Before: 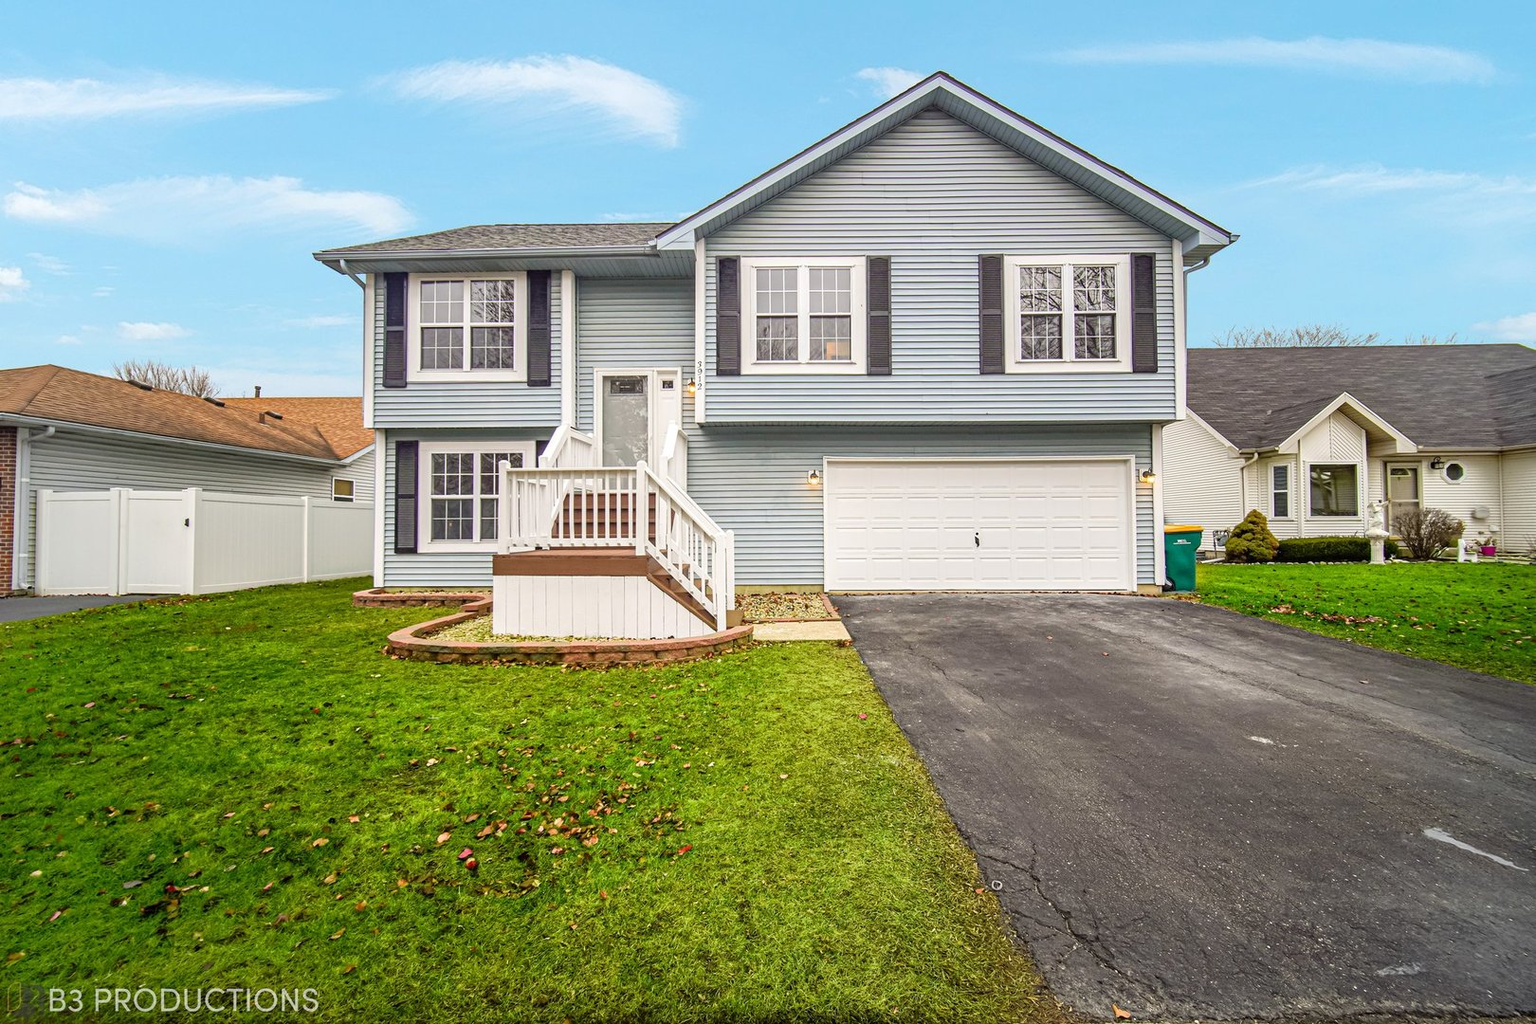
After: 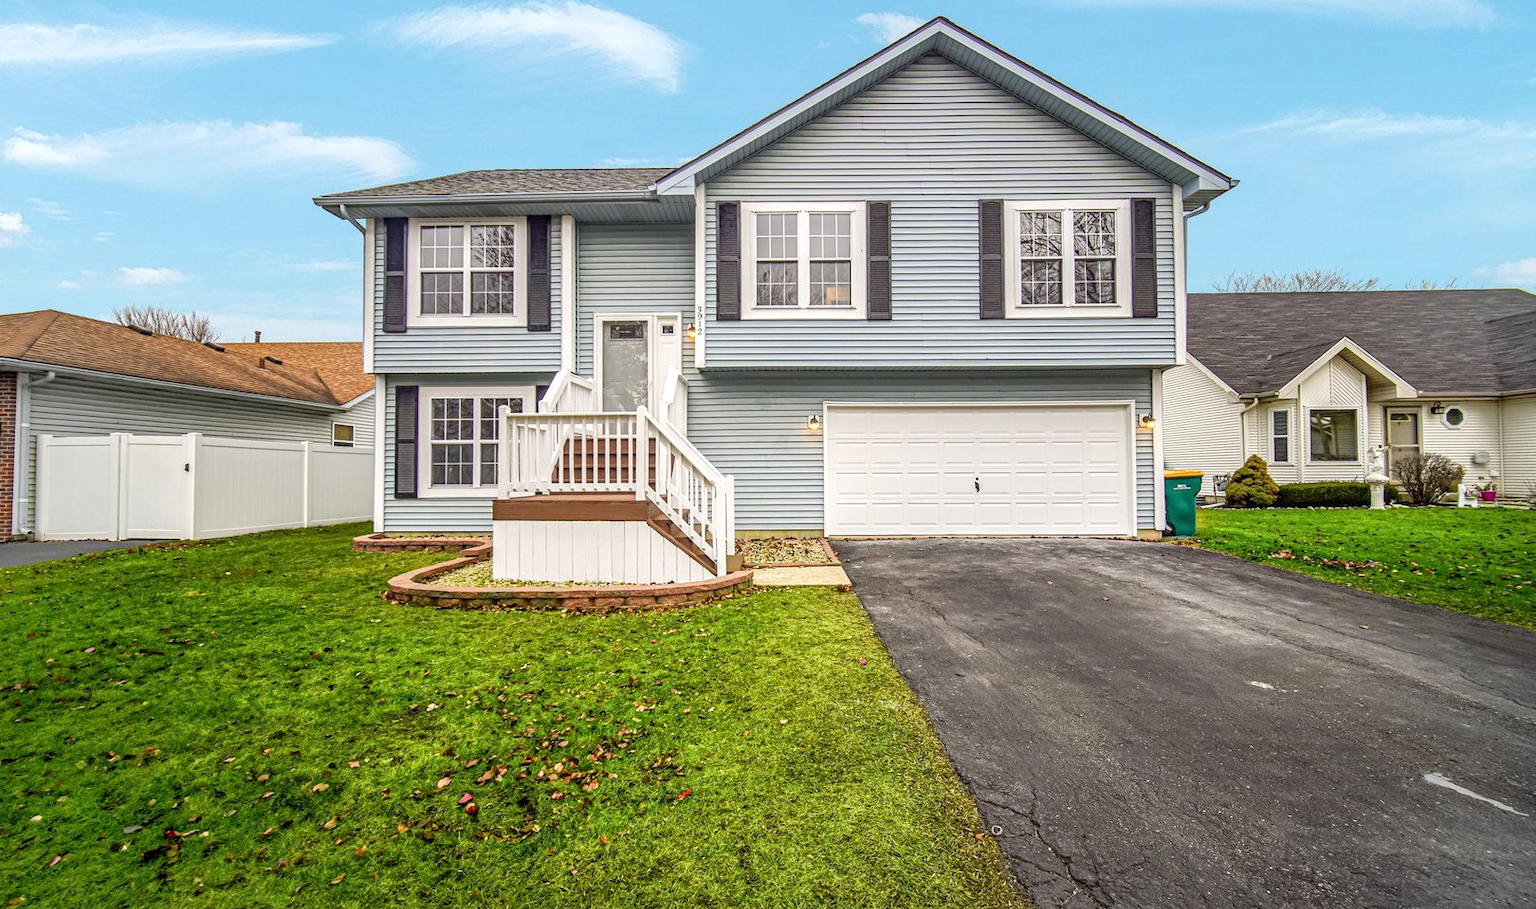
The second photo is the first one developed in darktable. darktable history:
crop and rotate: top 5.498%, bottom 5.657%
local contrast: on, module defaults
